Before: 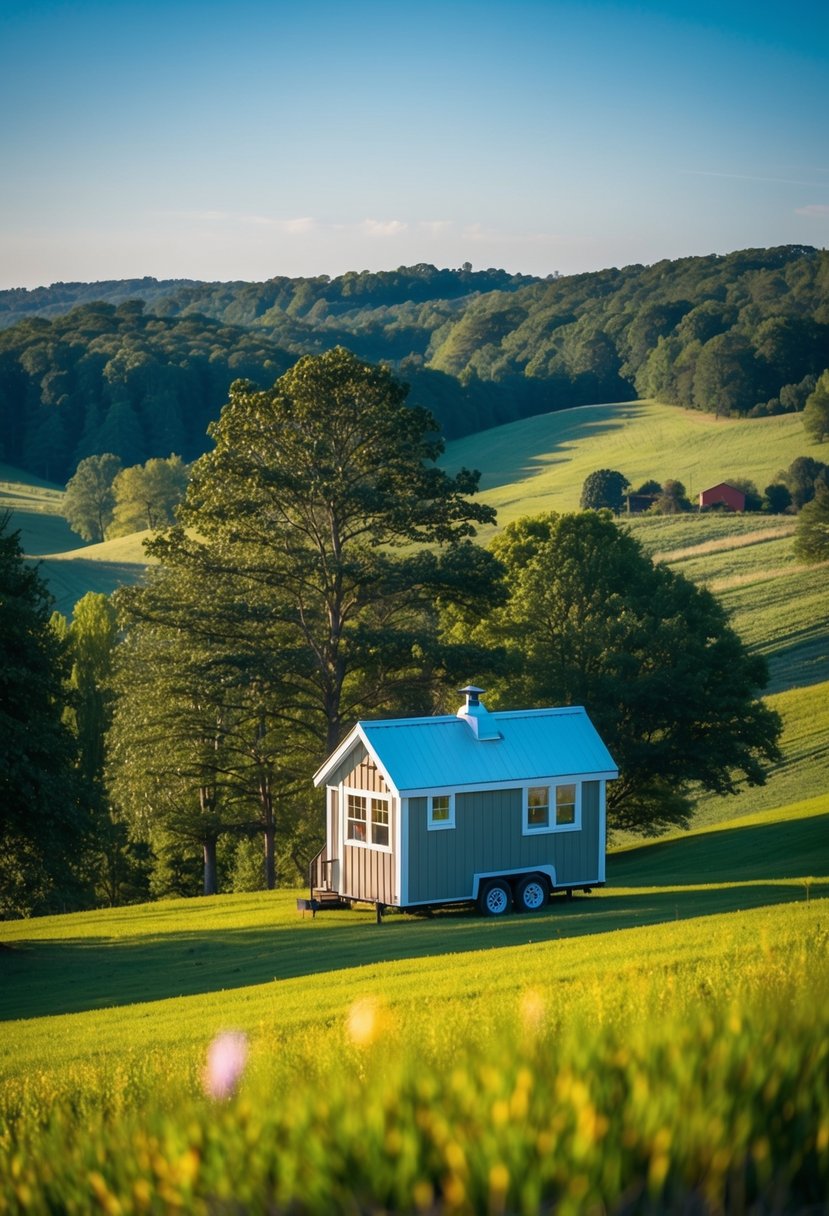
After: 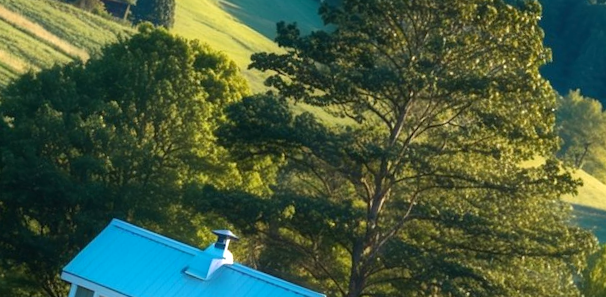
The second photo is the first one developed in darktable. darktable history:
color correction: highlights a* -2.68, highlights b* 2.57
crop and rotate: angle 16.12°, top 30.835%, bottom 35.653%
exposure: black level correction 0, exposure 0.5 EV, compensate highlight preservation false
bloom: size 13.65%, threshold 98.39%, strength 4.82%
